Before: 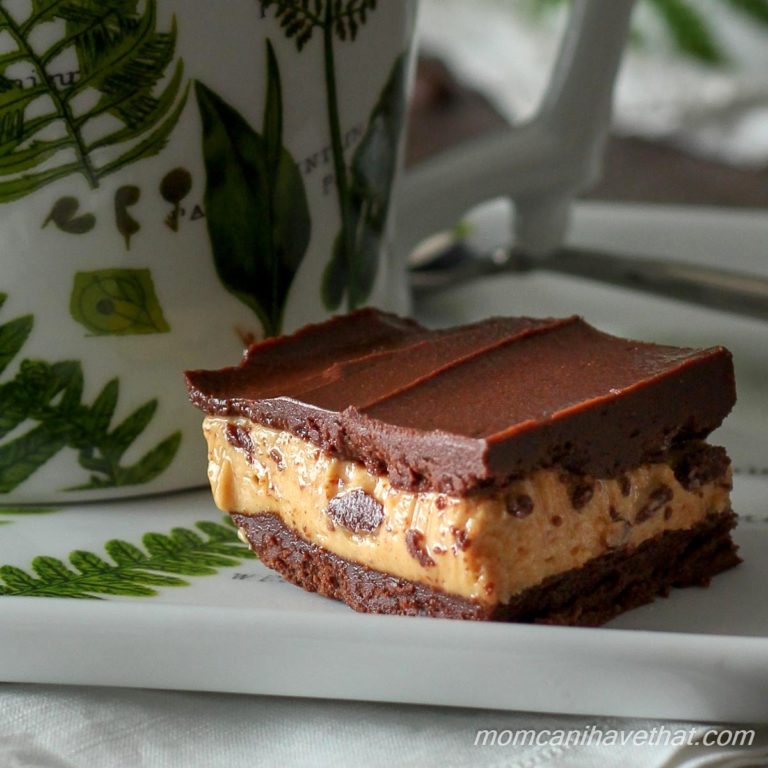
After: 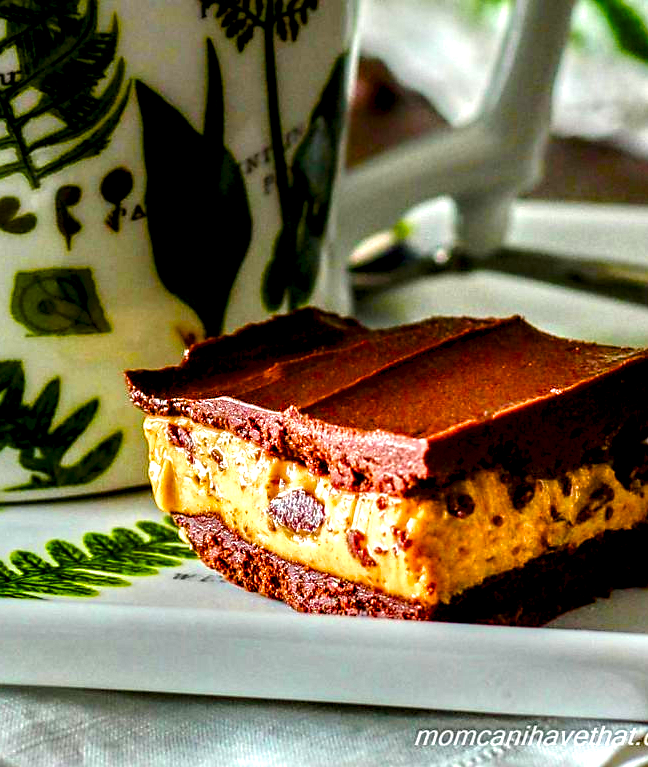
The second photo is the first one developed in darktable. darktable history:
sharpen: radius 1.915, amount 0.401, threshold 1.726
crop: left 7.71%, right 7.849%
tone equalizer: -8 EV -0.526 EV, -7 EV -0.297 EV, -6 EV -0.047 EV, -5 EV 0.421 EV, -4 EV 0.976 EV, -3 EV 0.786 EV, -2 EV -0.007 EV, -1 EV 0.142 EV, +0 EV -0.006 EV, smoothing diameter 2.04%, edges refinement/feathering 22.79, mask exposure compensation -1.57 EV, filter diffusion 5
local contrast: highlights 22%, shadows 70%, detail 170%
velvia: strength 32.5%, mid-tones bias 0.202
color balance rgb: highlights gain › luminance 17.849%, linear chroma grading › global chroma 14.831%, perceptual saturation grading › global saturation 19.851%, perceptual saturation grading › highlights -24.737%, perceptual saturation grading › shadows 50.009%, global vibrance 30.522%, contrast 9.534%
shadows and highlights: shadows 12.69, white point adjustment 1.24, soften with gaussian
